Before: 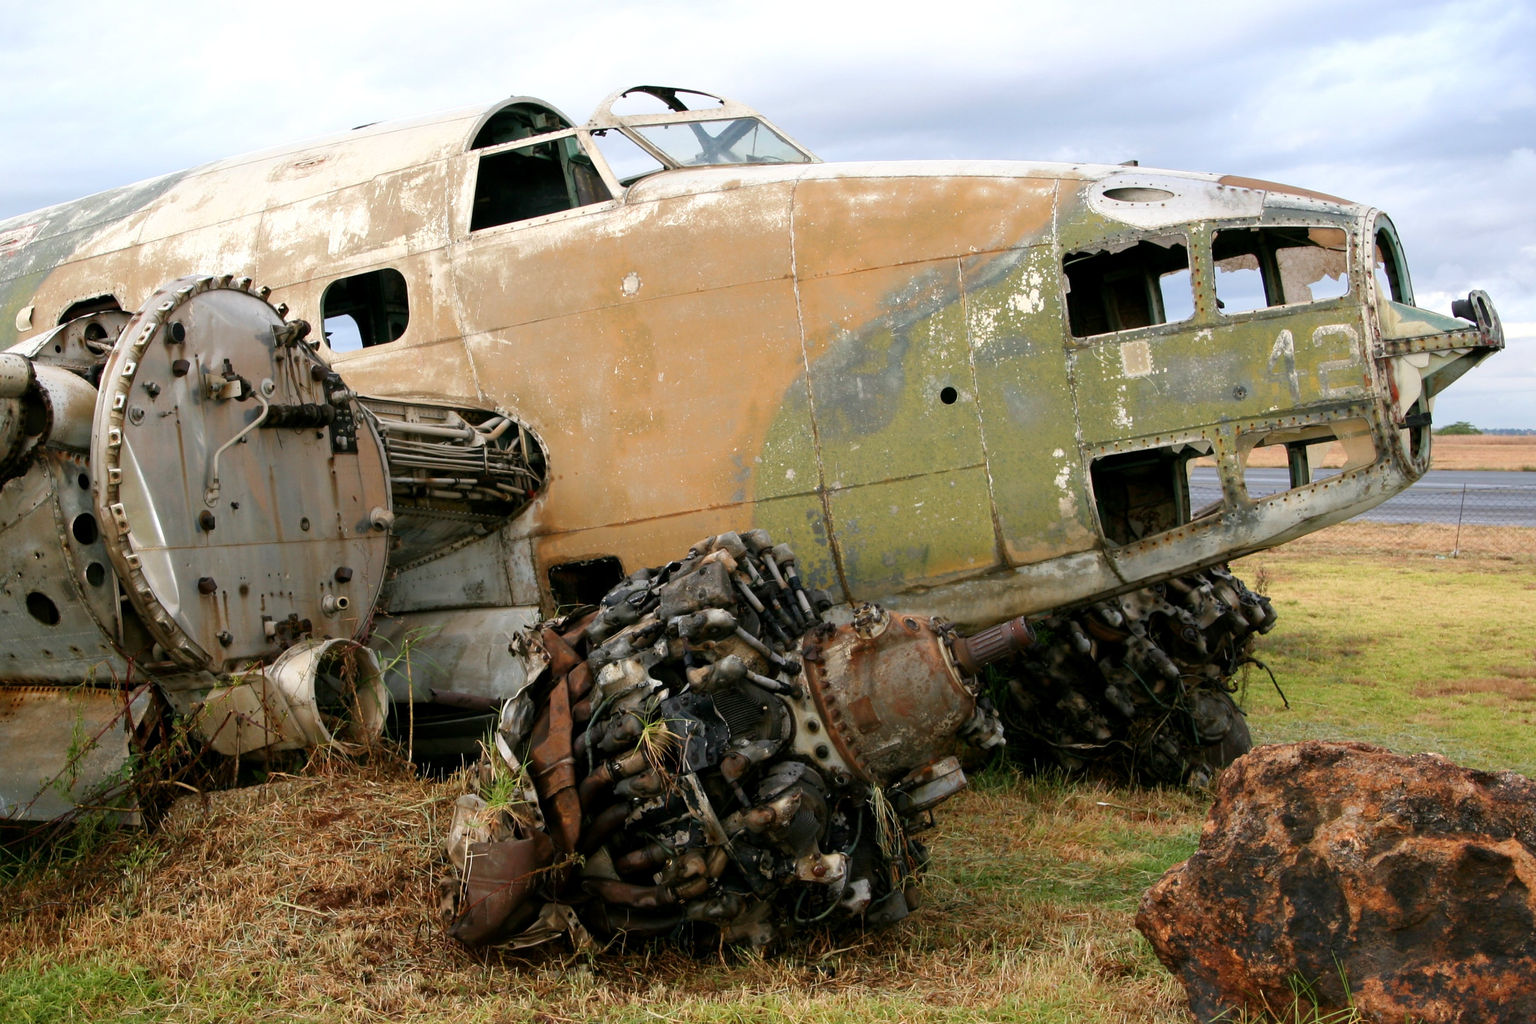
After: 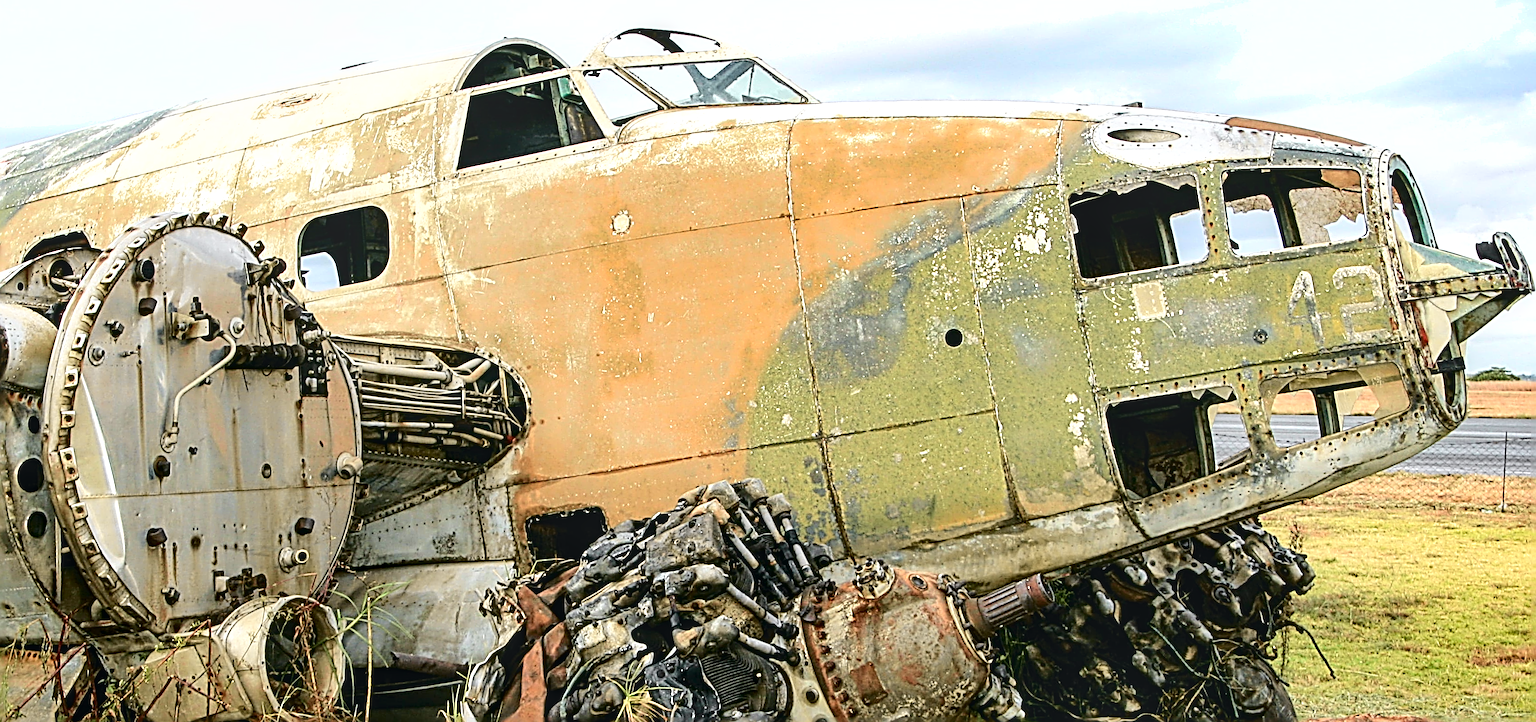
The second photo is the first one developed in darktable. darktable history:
shadows and highlights: radius 133.83, soften with gaussian
contrast brightness saturation: saturation -0.05
tone curve: curves: ch0 [(0, 0.026) (0.104, 0.1) (0.233, 0.262) (0.398, 0.507) (0.498, 0.621) (0.65, 0.757) (0.835, 0.883) (1, 0.961)]; ch1 [(0, 0) (0.346, 0.307) (0.408, 0.369) (0.453, 0.457) (0.482, 0.476) (0.502, 0.498) (0.521, 0.507) (0.553, 0.554) (0.638, 0.646) (0.693, 0.727) (1, 1)]; ch2 [(0, 0) (0.366, 0.337) (0.434, 0.46) (0.485, 0.494) (0.5, 0.494) (0.511, 0.508) (0.537, 0.55) (0.579, 0.599) (0.663, 0.67) (1, 1)], color space Lab, independent channels, preserve colors none
rotate and perspective: rotation 0.215°, lens shift (vertical) -0.139, crop left 0.069, crop right 0.939, crop top 0.002, crop bottom 0.996
crop and rotate: top 4.848%, bottom 29.503%
sharpen: radius 4.001, amount 2
exposure: black level correction 0, exposure 0.7 EV, compensate exposure bias true, compensate highlight preservation false
local contrast: on, module defaults
